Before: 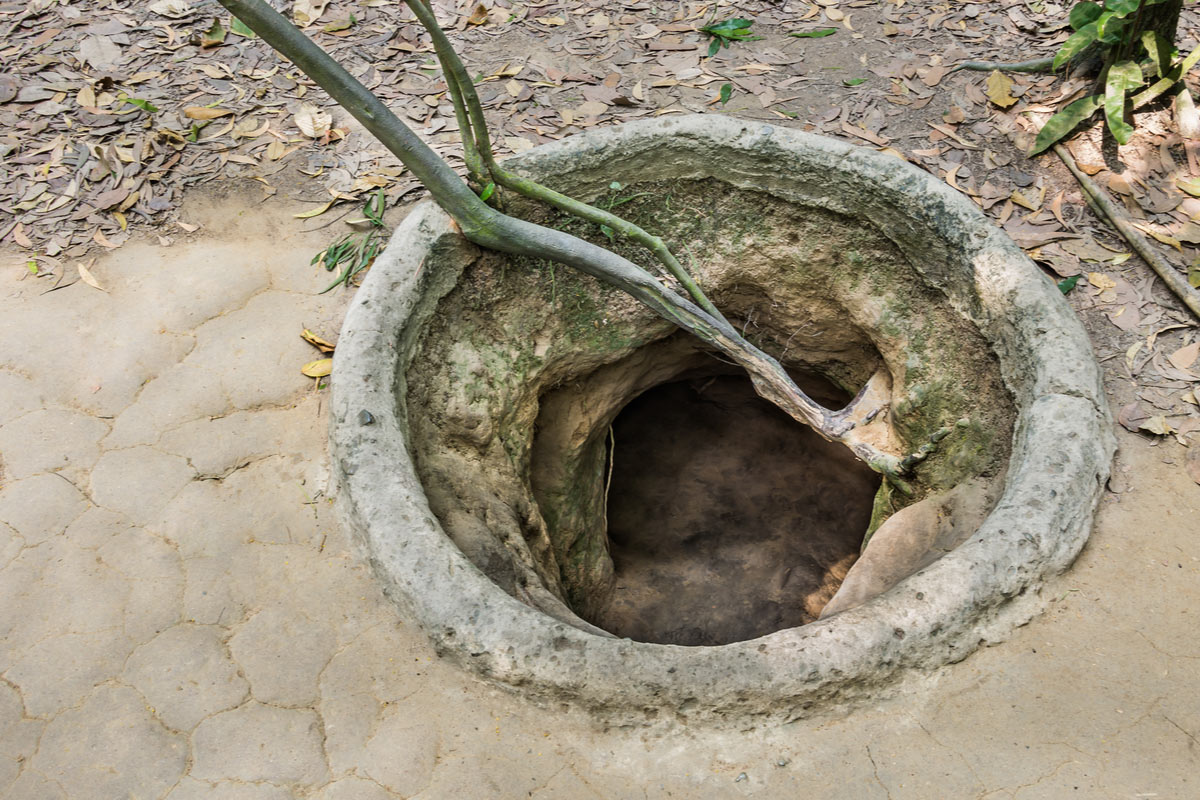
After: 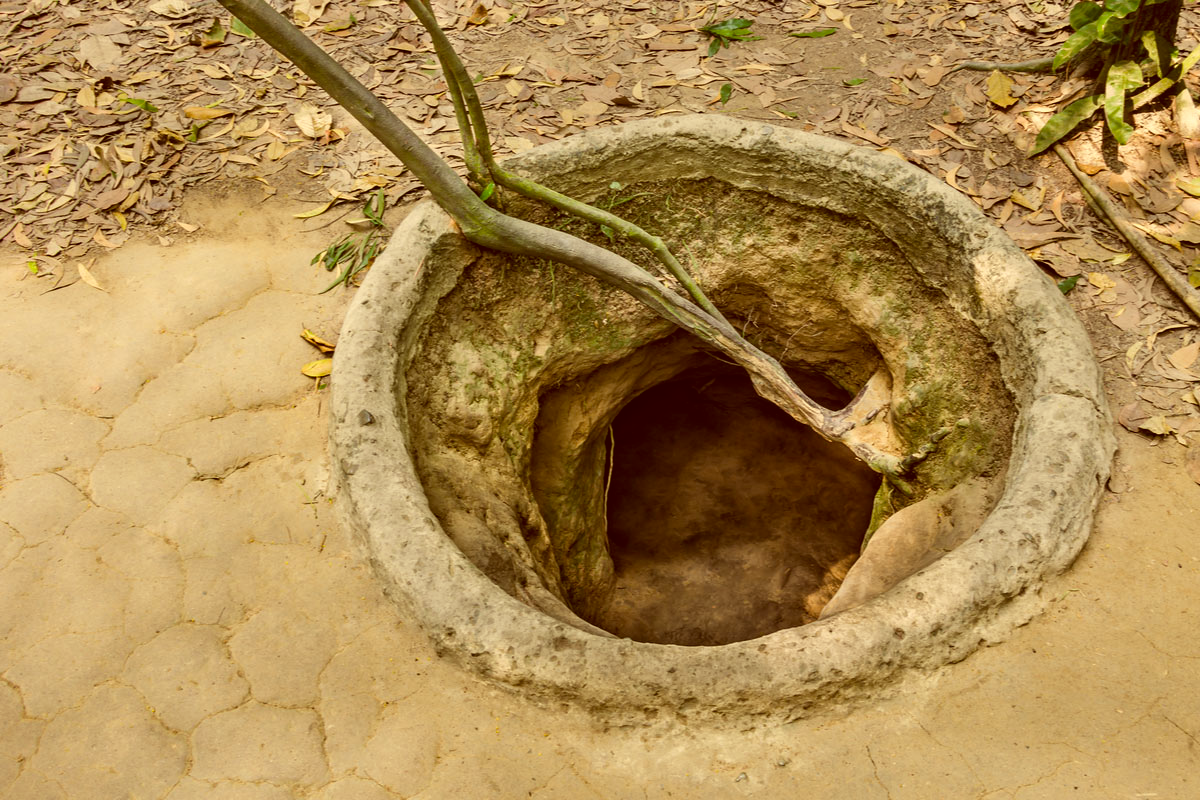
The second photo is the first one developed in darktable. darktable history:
color correction: highlights a* 1.13, highlights b* 24.96, shadows a* 16.11, shadows b* 24.98
